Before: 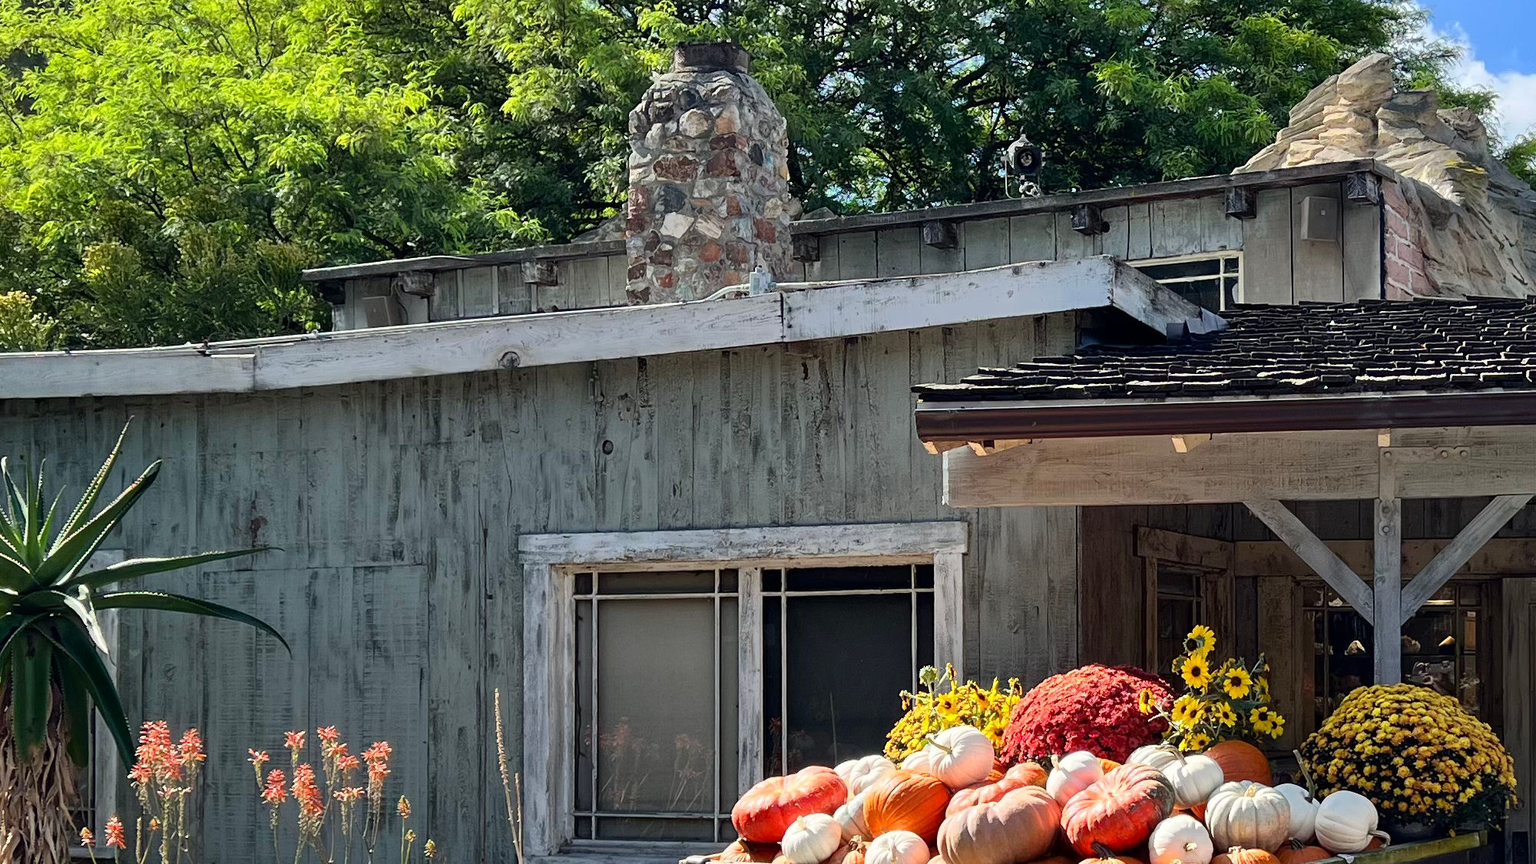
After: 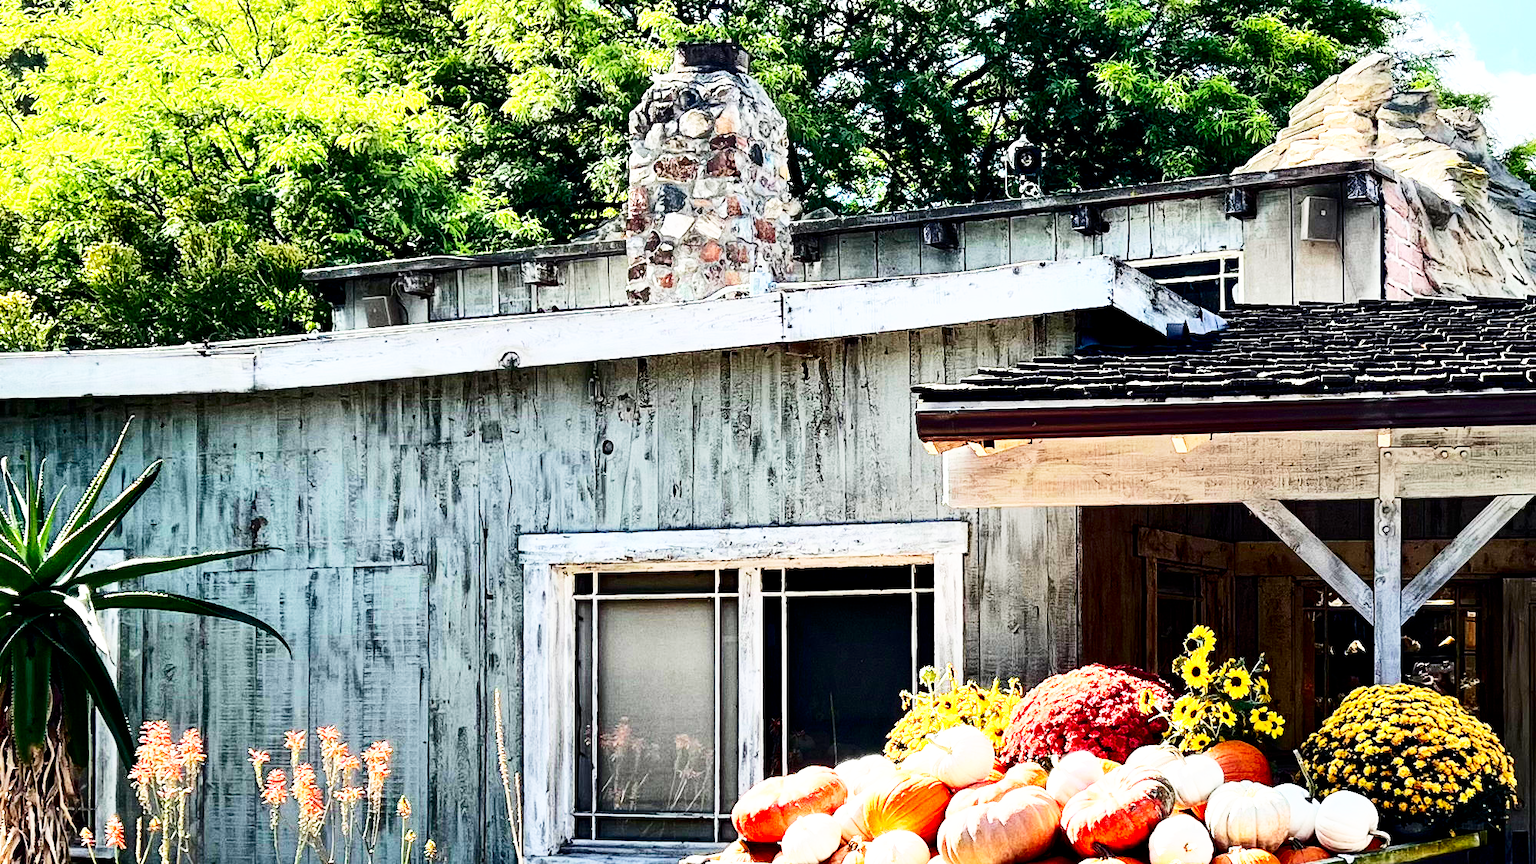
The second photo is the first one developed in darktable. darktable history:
base curve: curves: ch0 [(0, 0) (0.007, 0.004) (0.027, 0.03) (0.046, 0.07) (0.207, 0.54) (0.442, 0.872) (0.673, 0.972) (1, 1)], preserve colors none
contrast brightness saturation: contrast 0.28
exposure: black level correction 0.005, exposure 0.286 EV, compensate highlight preservation false
